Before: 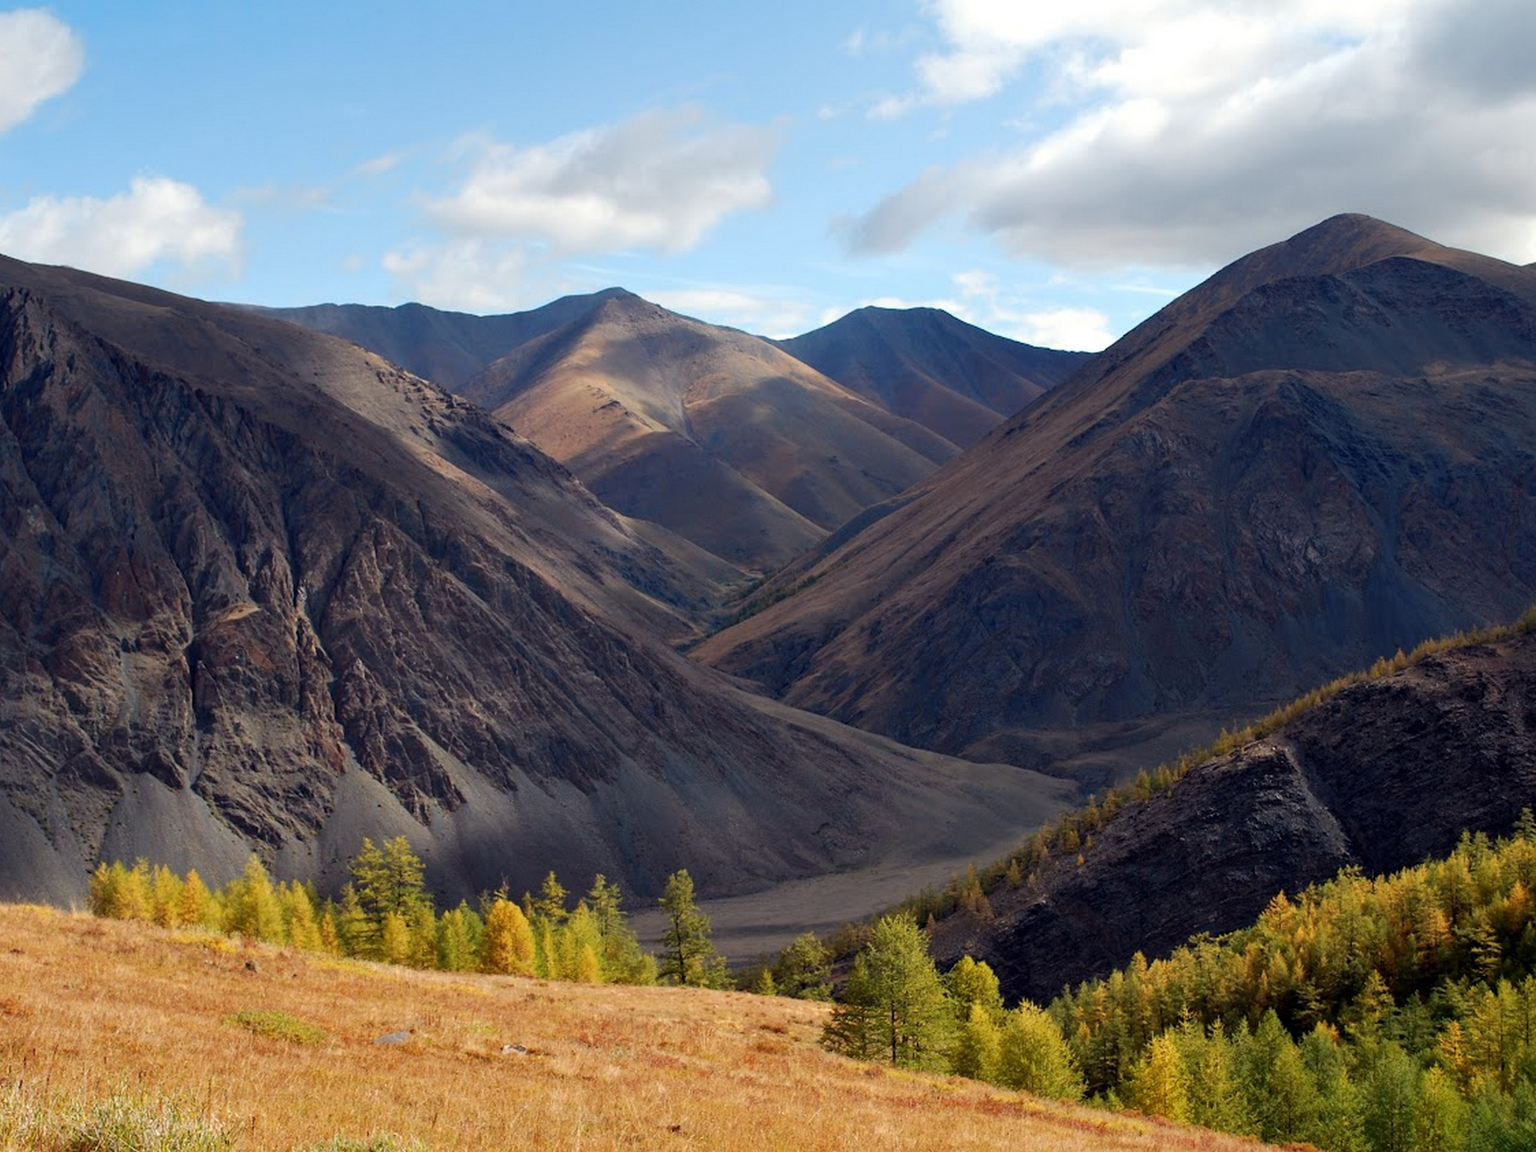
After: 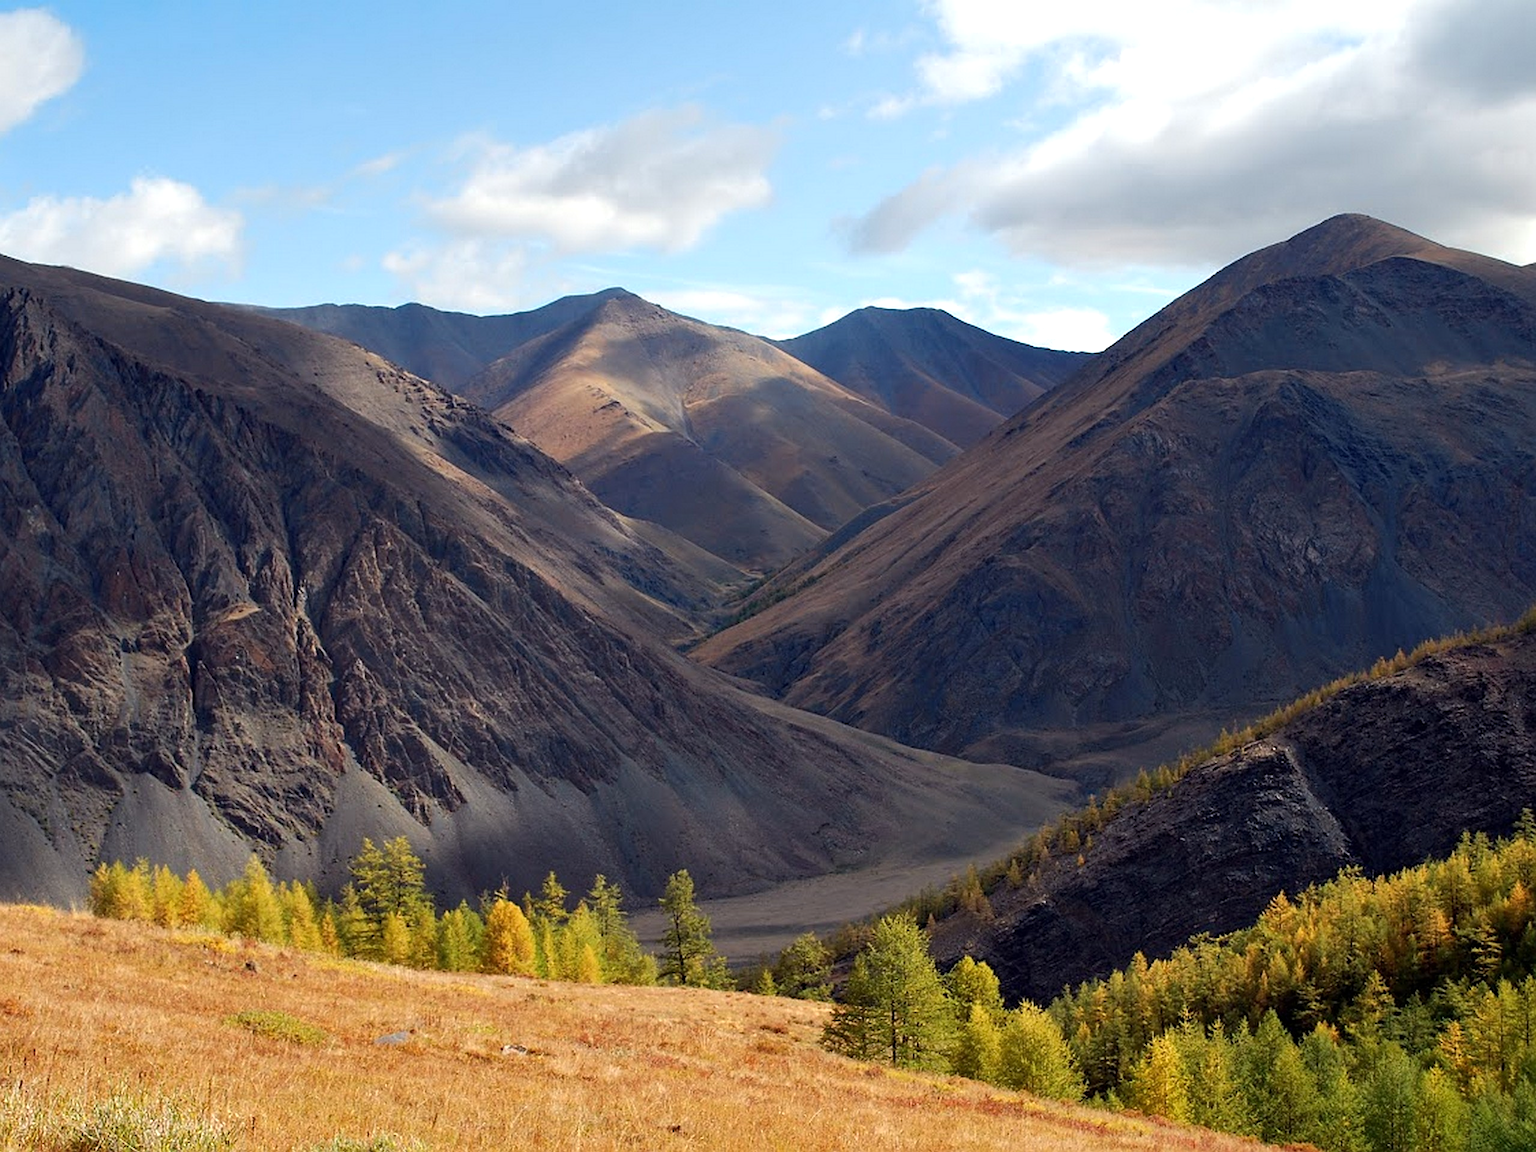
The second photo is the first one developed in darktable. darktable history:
exposure: exposure 0.2 EV, compensate highlight preservation false
sharpen: on, module defaults
